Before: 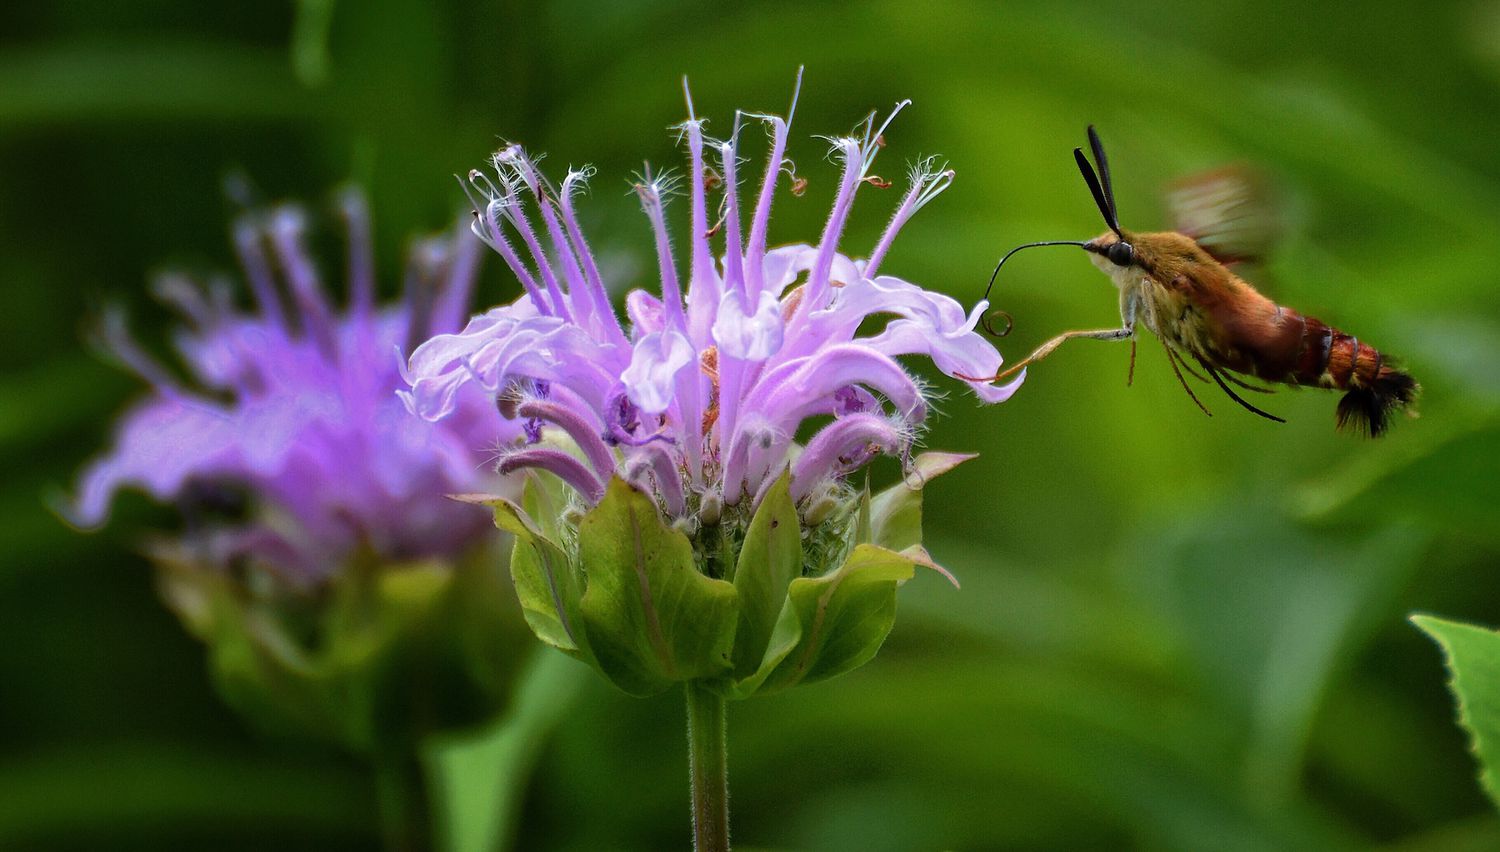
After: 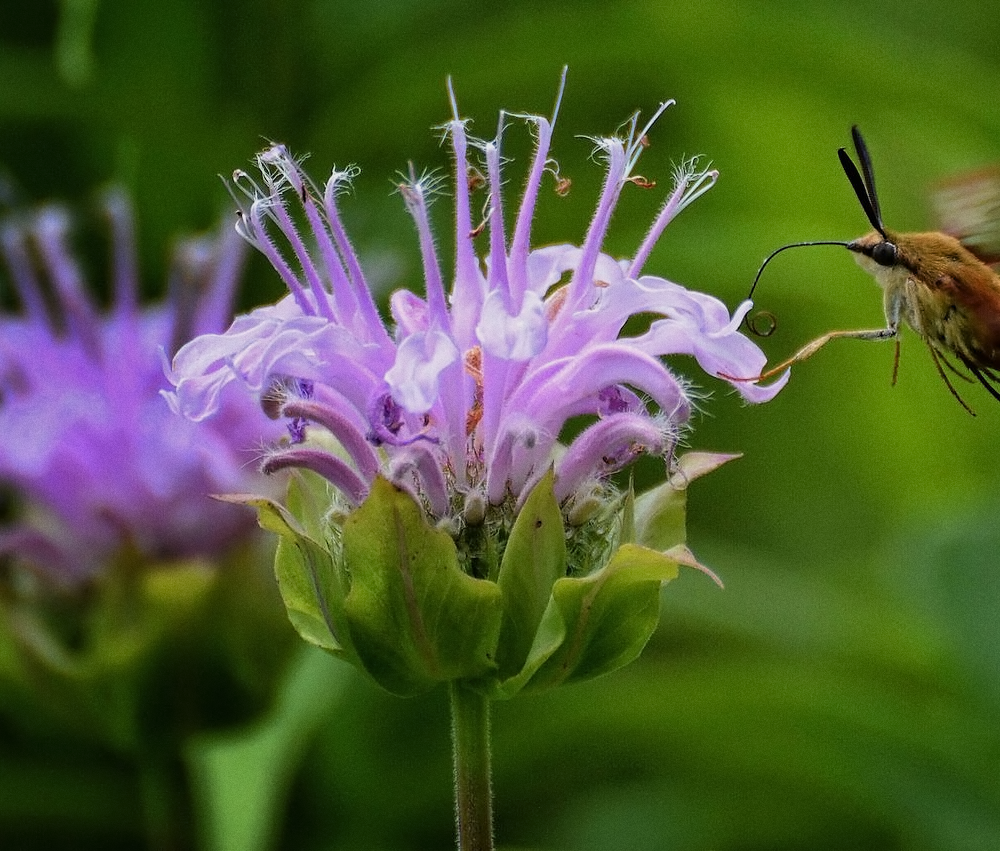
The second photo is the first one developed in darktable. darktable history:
filmic rgb: black relative exposure -14.19 EV, white relative exposure 3.39 EV, hardness 7.89, preserve chrominance max RGB
contrast equalizer: y [[0.5 ×4, 0.524, 0.59], [0.5 ×6], [0.5 ×6], [0, 0, 0, 0.01, 0.045, 0.012], [0, 0, 0, 0.044, 0.195, 0.131]]
crop and rotate: left 15.754%, right 17.579%
grain: coarseness 0.09 ISO, strength 16.61%
